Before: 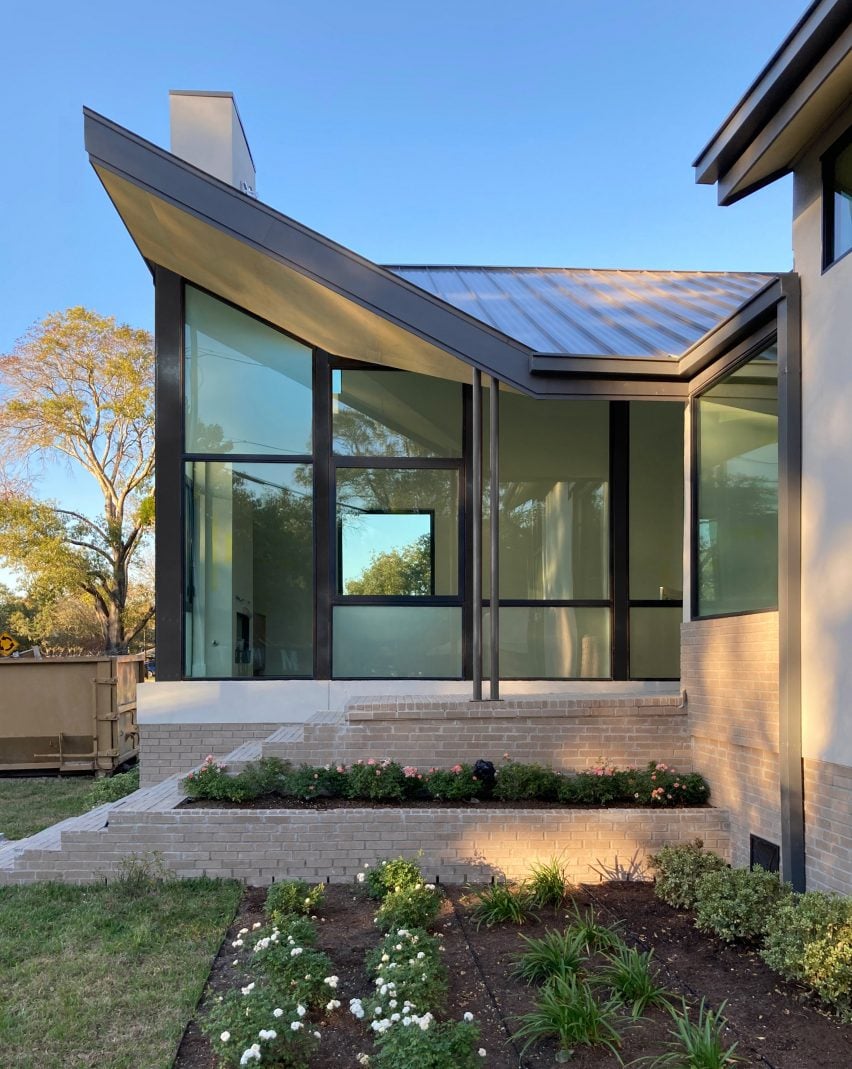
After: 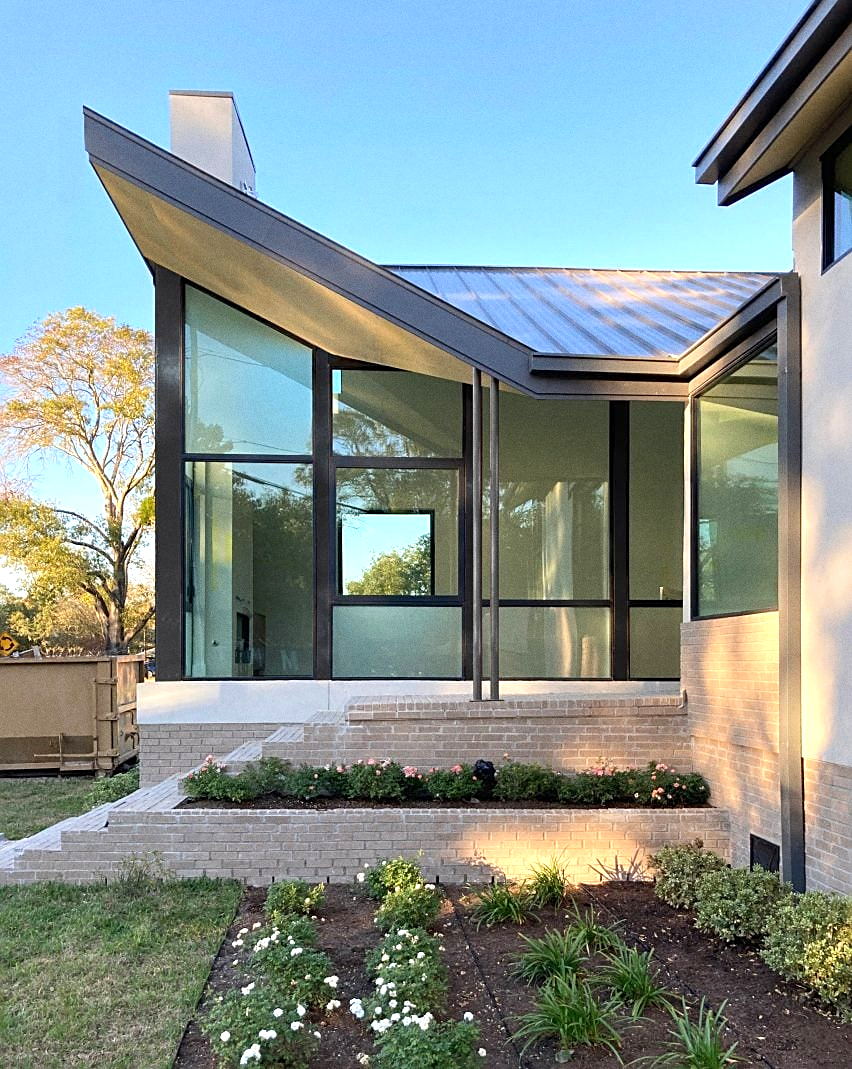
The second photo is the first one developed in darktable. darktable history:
sharpen: on, module defaults
grain: coarseness 0.09 ISO
exposure: exposure 0.574 EV, compensate highlight preservation false
